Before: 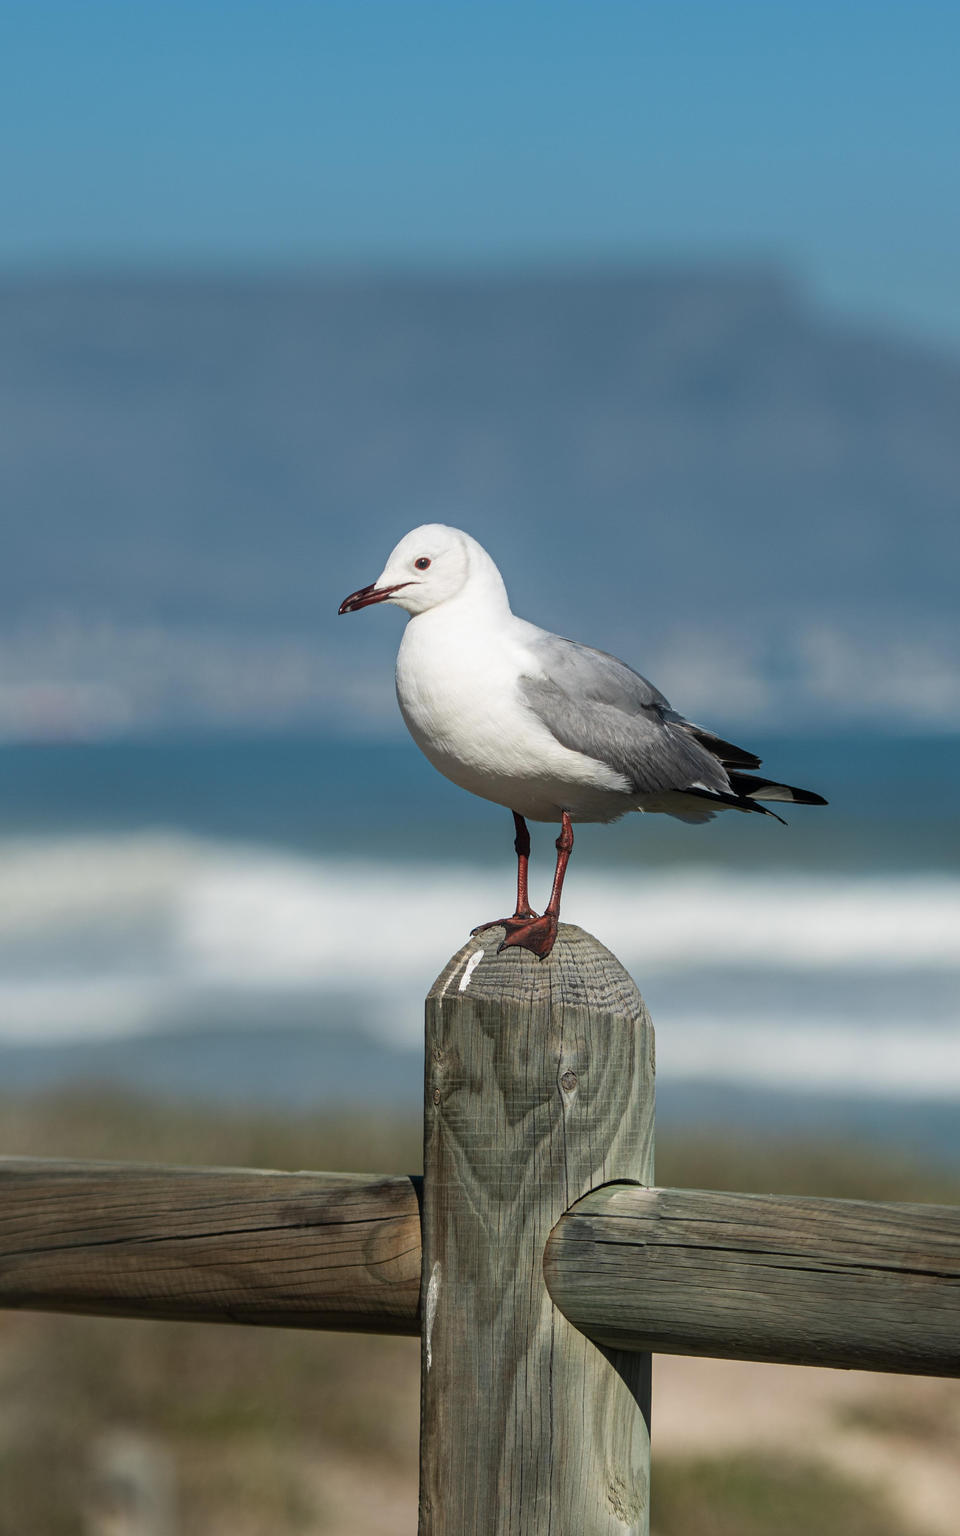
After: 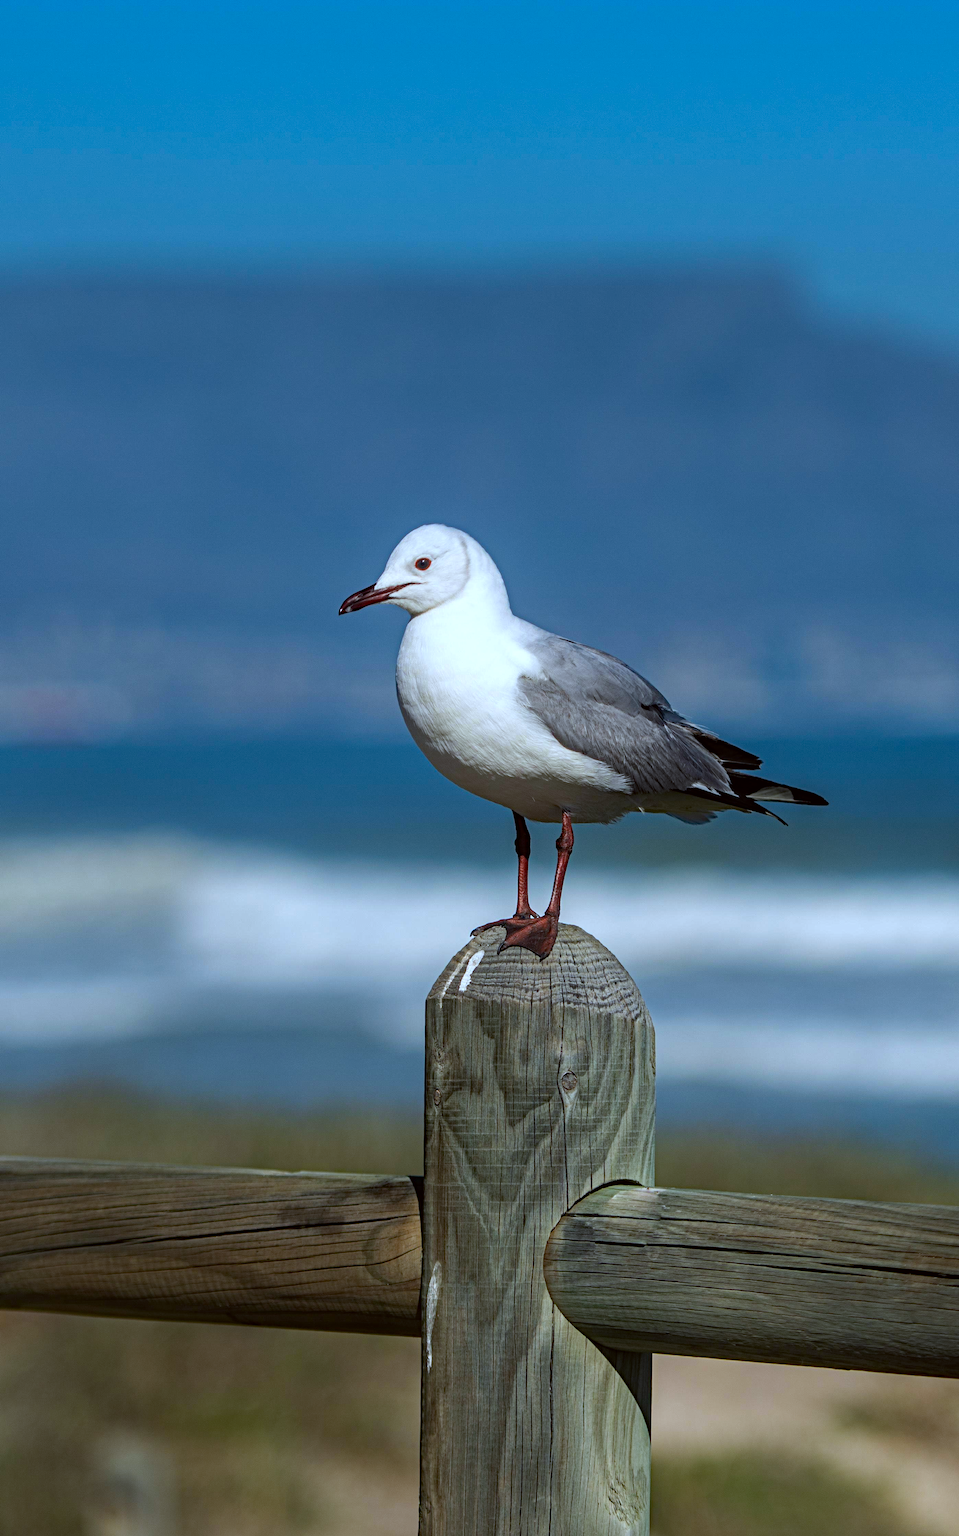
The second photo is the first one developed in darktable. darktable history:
white balance: red 0.926, green 1.003, blue 1.133
color correction: highlights a* -2.73, highlights b* -2.09, shadows a* 2.41, shadows b* 2.73
haze removal: strength 0.5, distance 0.43, compatibility mode true, adaptive false
